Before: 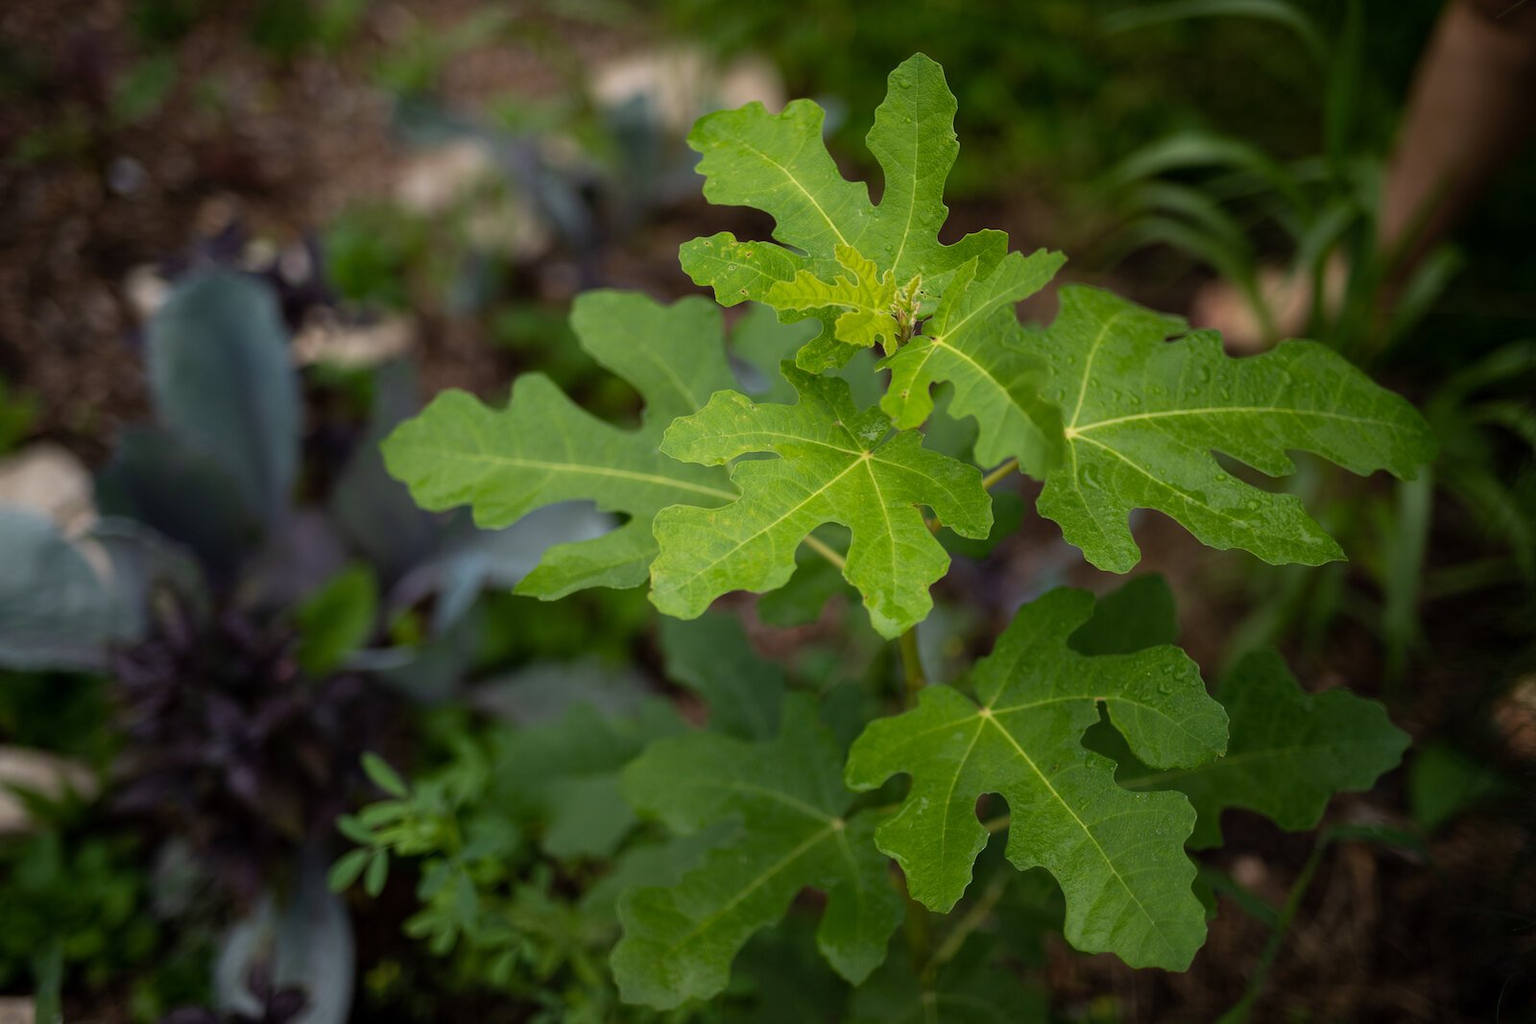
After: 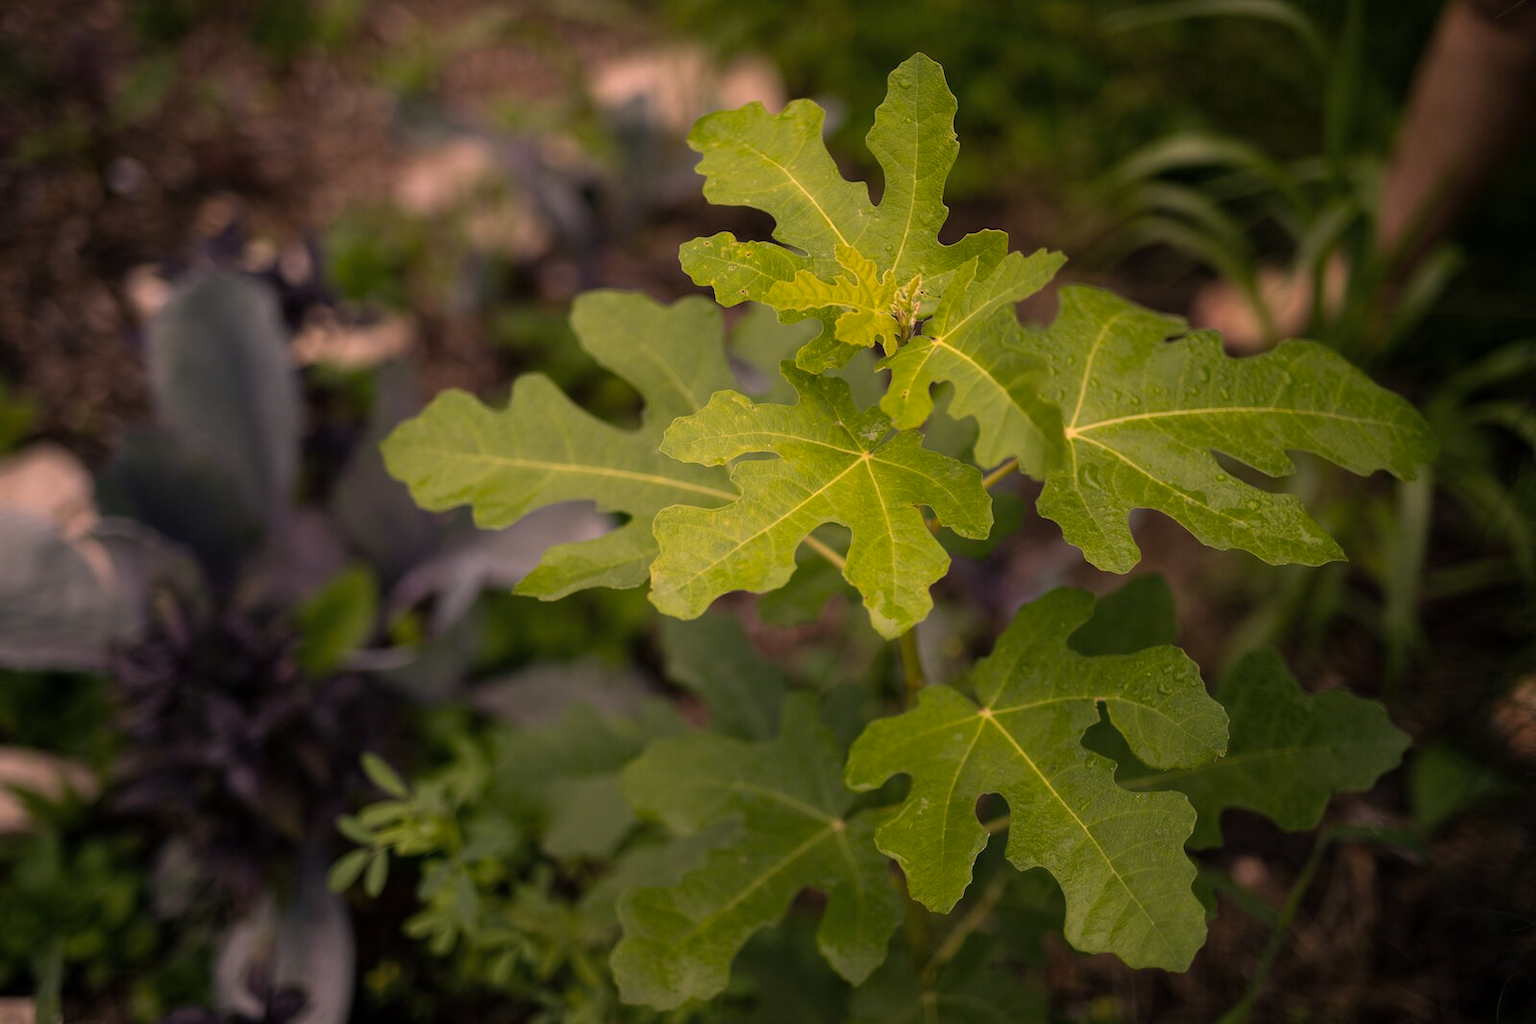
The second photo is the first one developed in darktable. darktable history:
color correction: highlights a* 39.51, highlights b* 39.63, saturation 0.69
color calibration: output colorfulness [0, 0.315, 0, 0], gray › normalize channels true, x 0.37, y 0.382, temperature 4313.92 K, gamut compression 0.013
